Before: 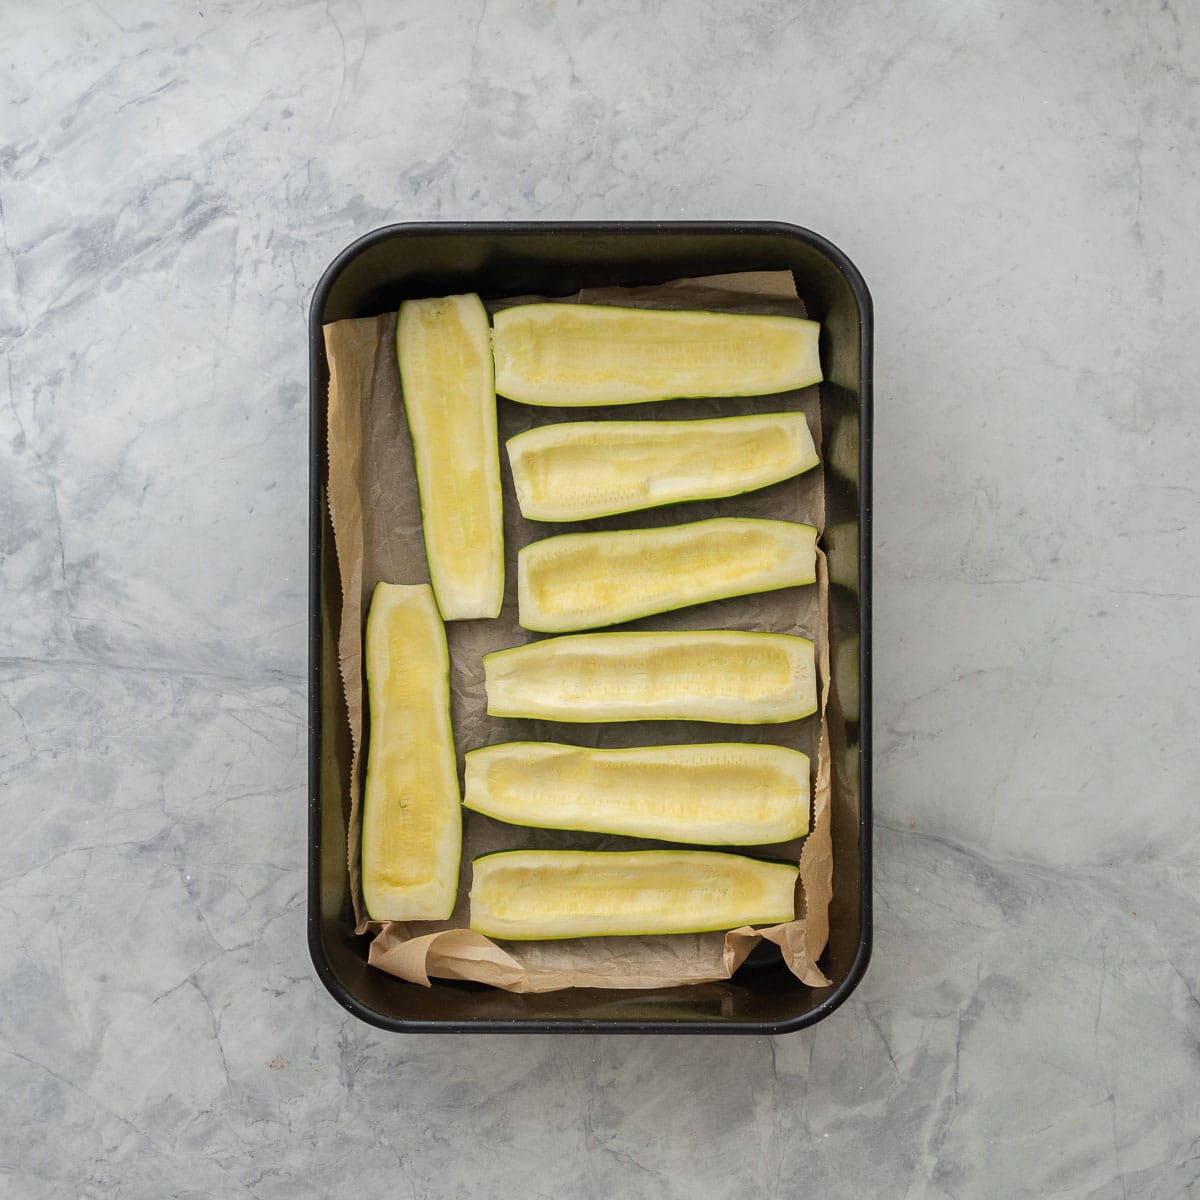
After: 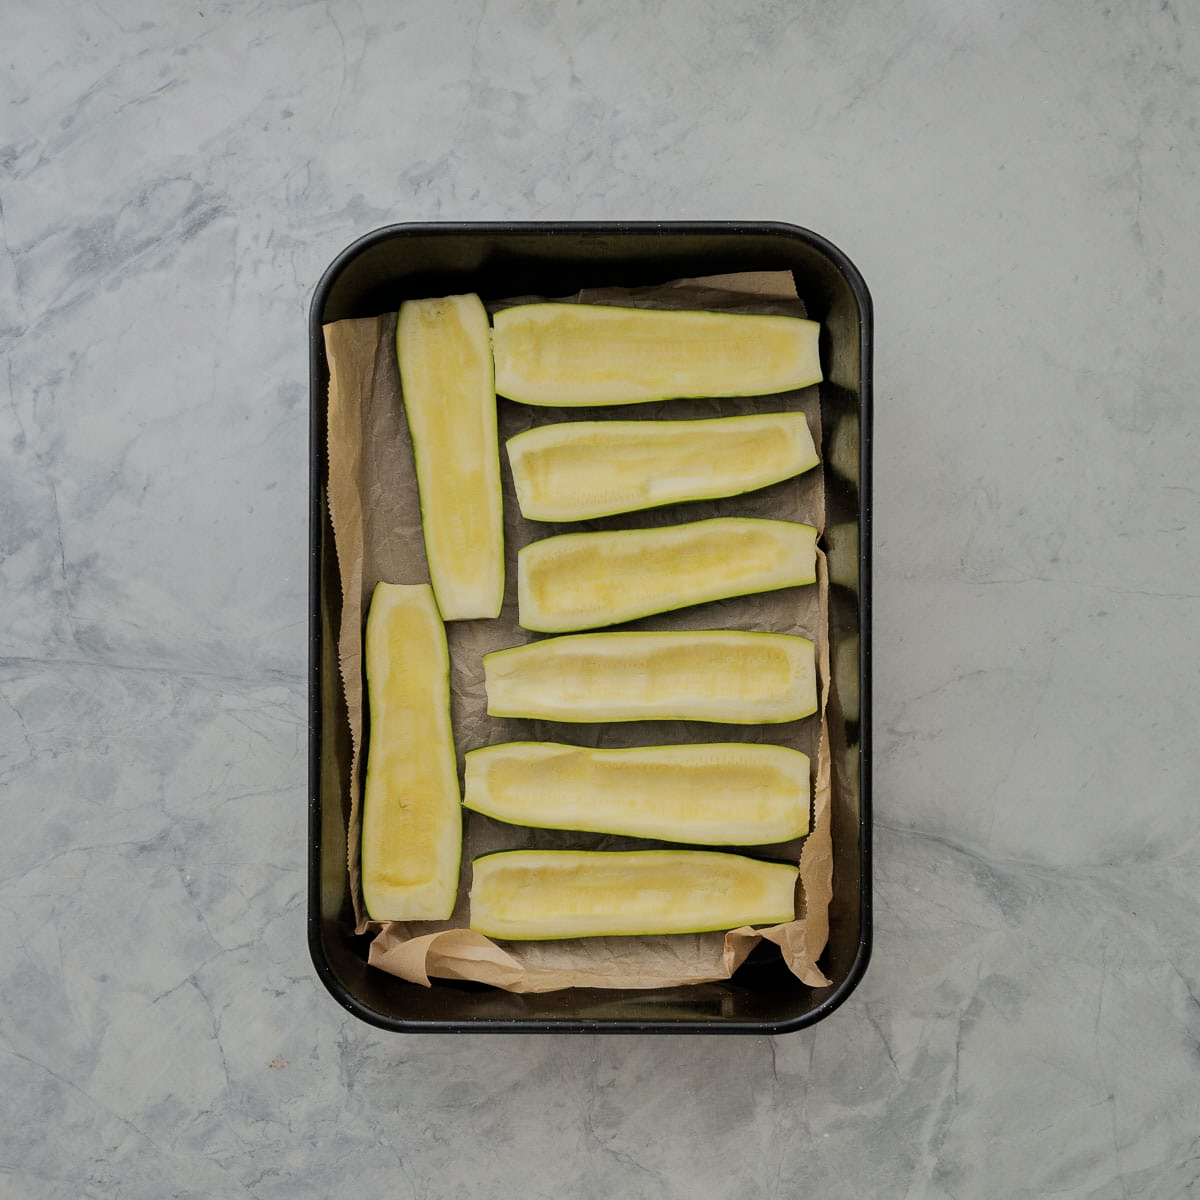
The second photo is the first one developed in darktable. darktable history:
shadows and highlights: shadows 60, soften with gaussian
filmic rgb: black relative exposure -7.48 EV, white relative exposure 4.83 EV, hardness 3.4, color science v6 (2022)
